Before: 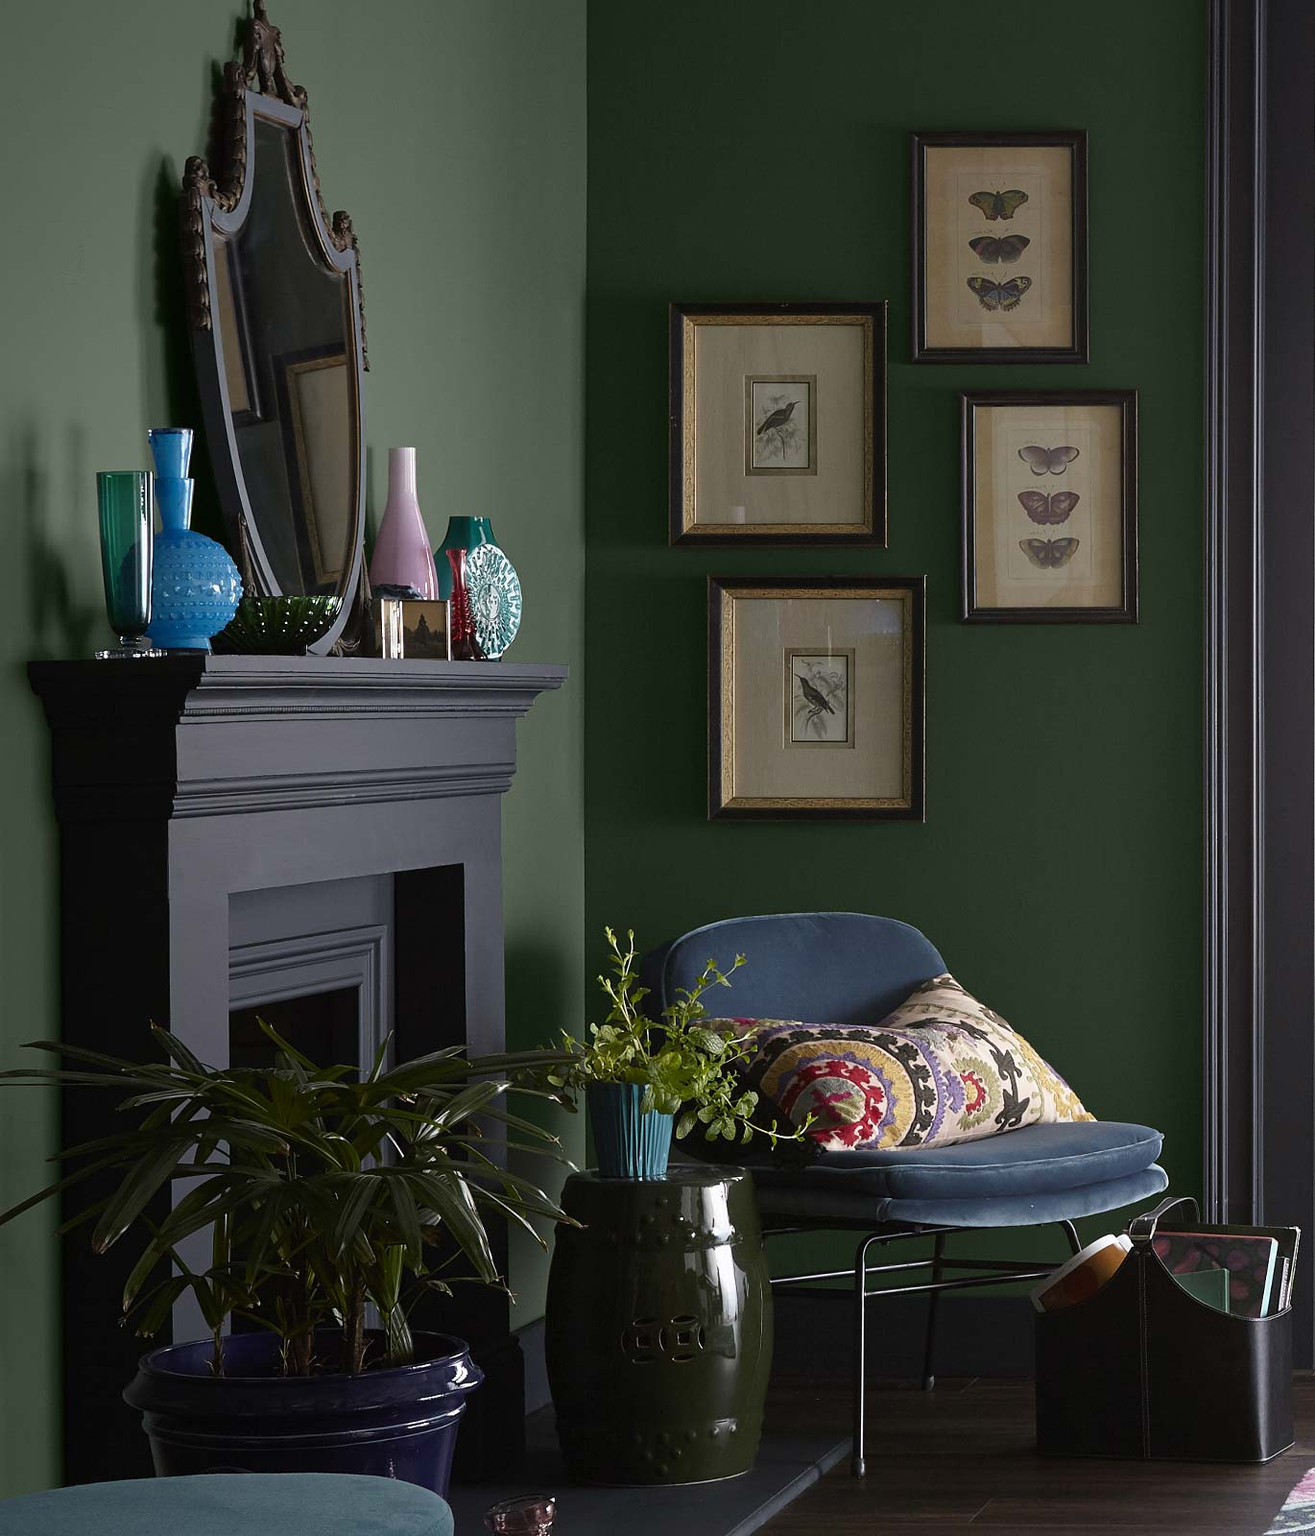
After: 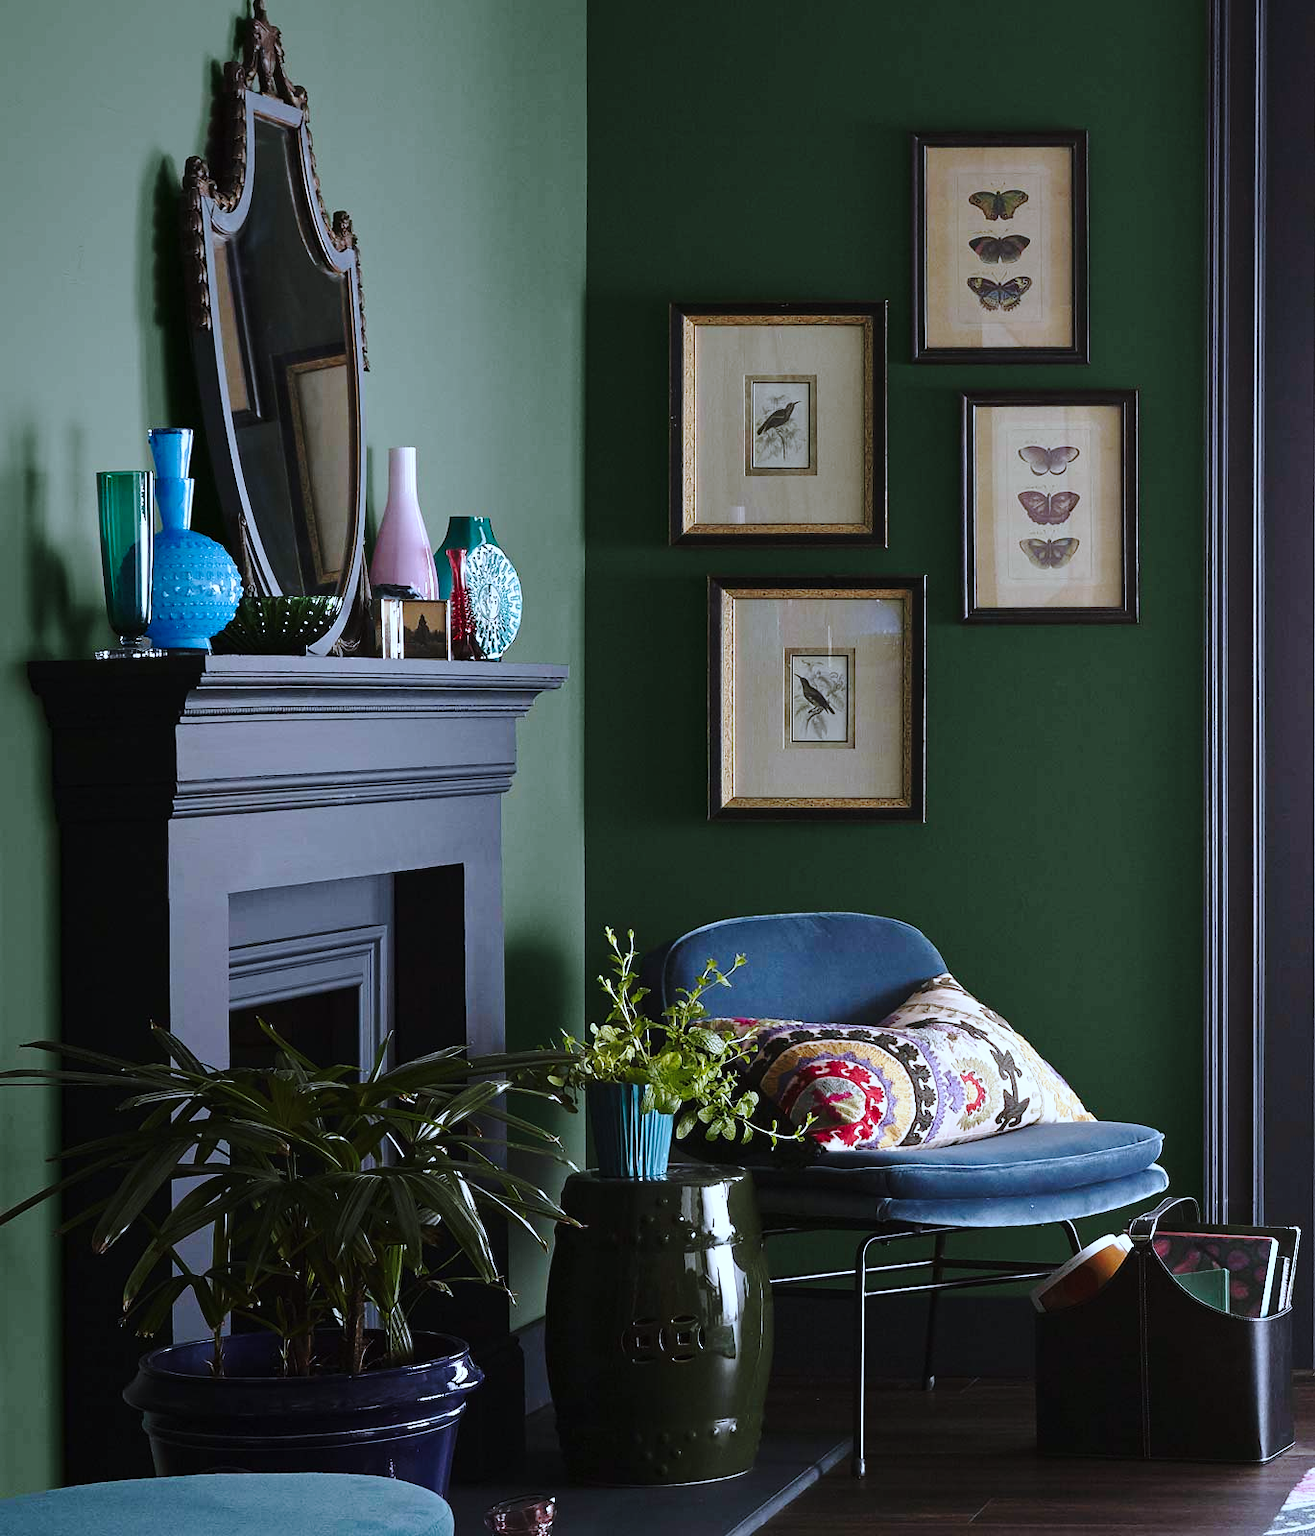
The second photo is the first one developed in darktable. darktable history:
base curve: curves: ch0 [(0, 0) (0.028, 0.03) (0.121, 0.232) (0.46, 0.748) (0.859, 0.968) (1, 1)], preserve colors none
color correction: highlights a* -2.24, highlights b* -18.1
